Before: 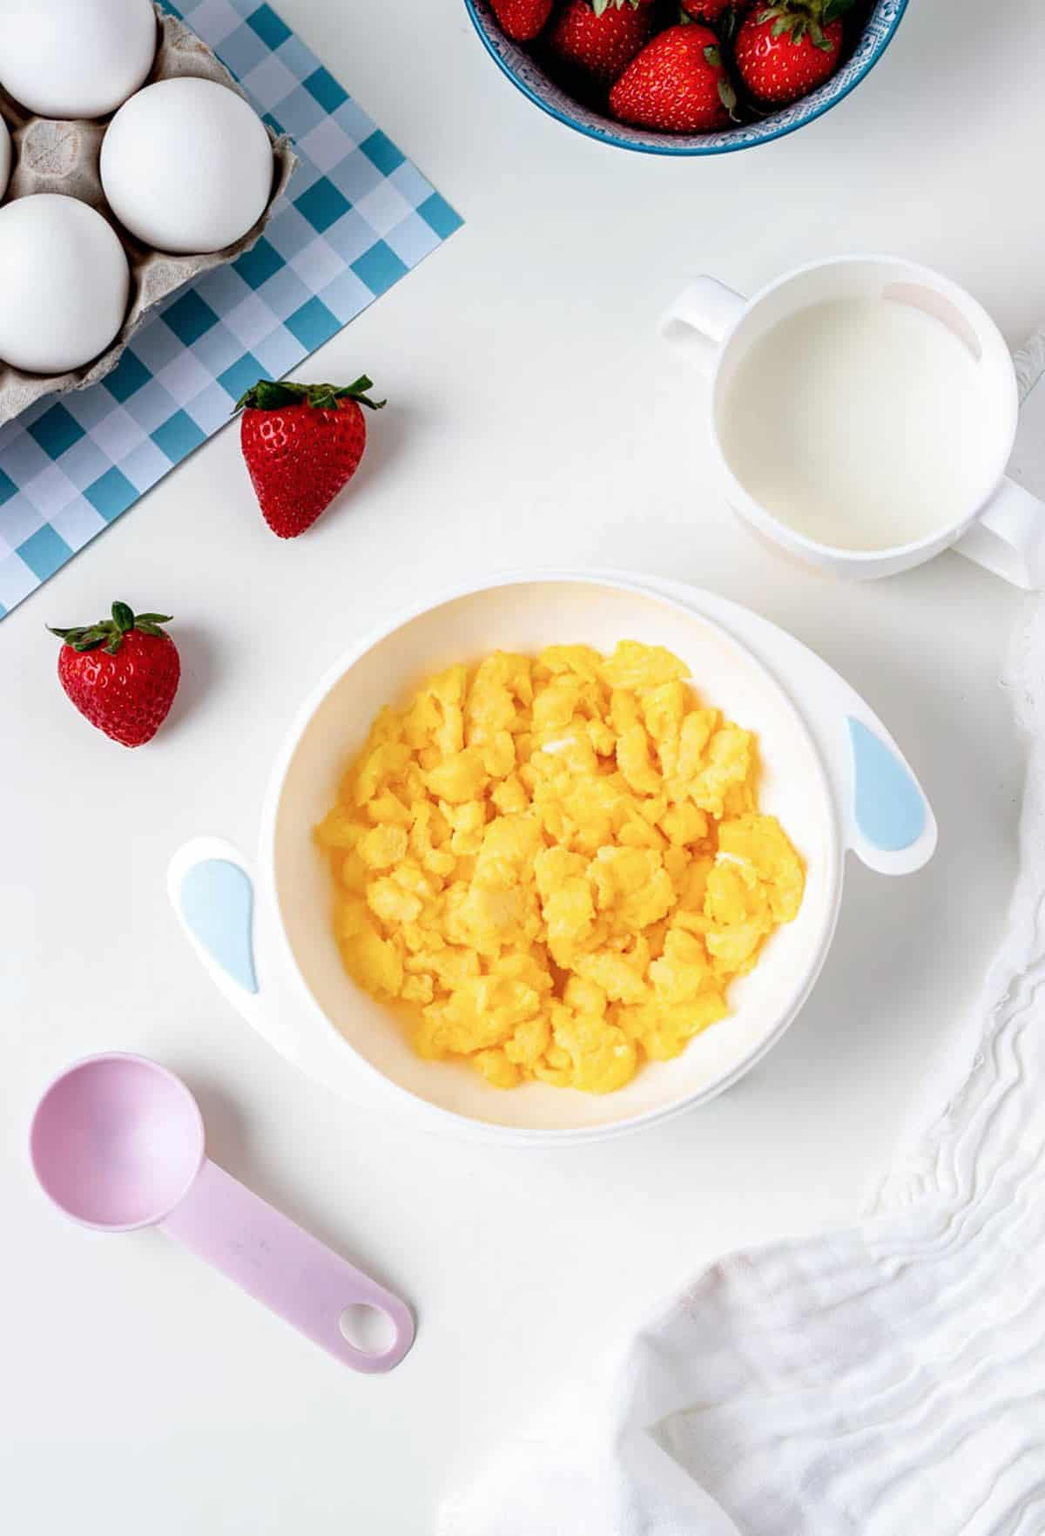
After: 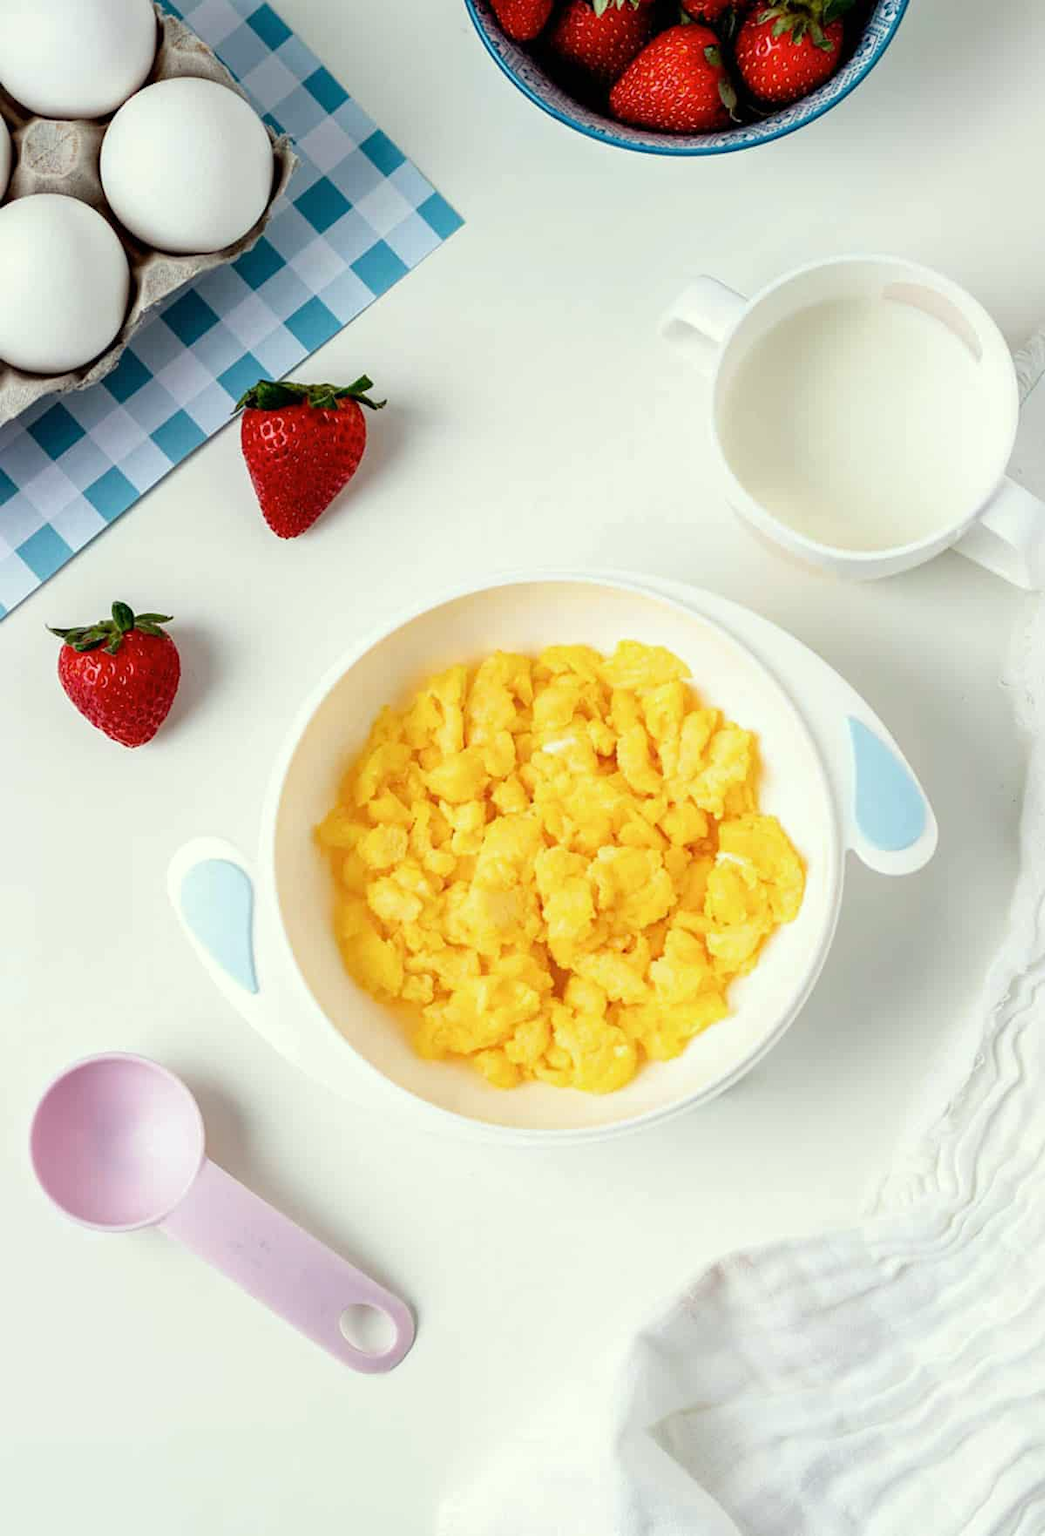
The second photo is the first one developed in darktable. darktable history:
color correction: highlights a* -4.27, highlights b* 6.3
